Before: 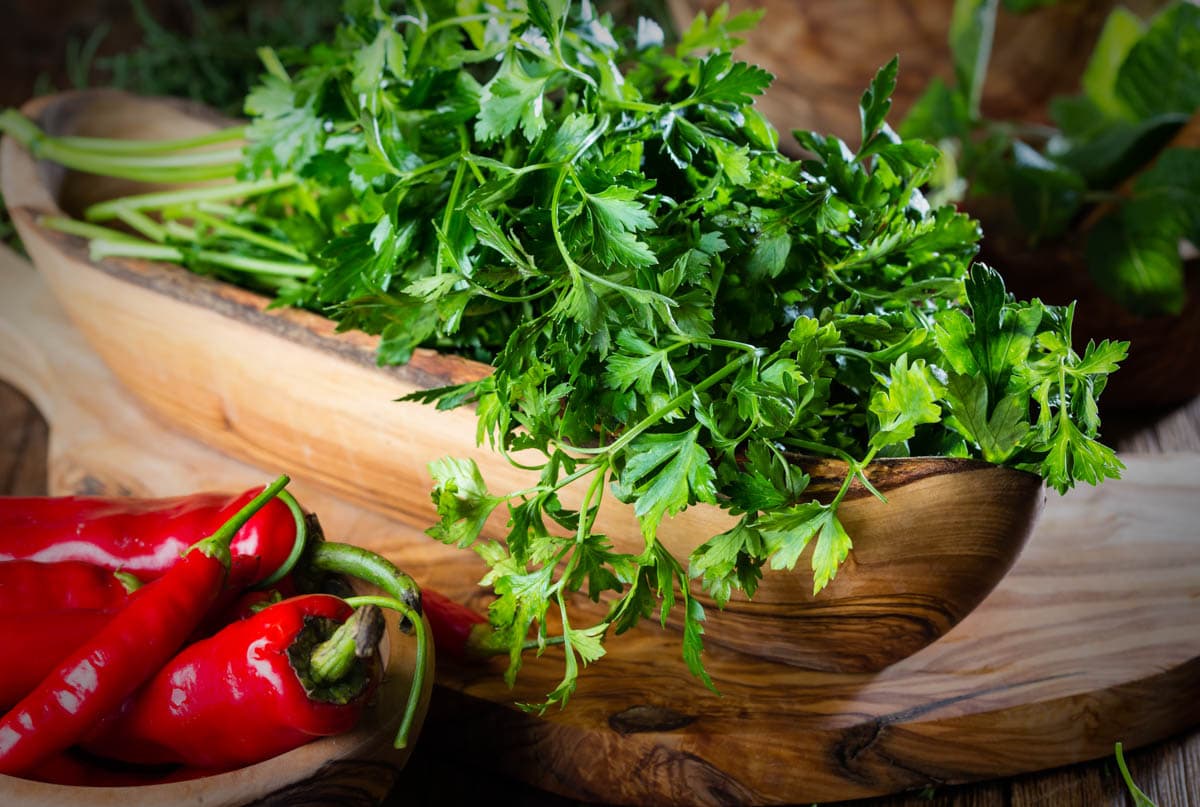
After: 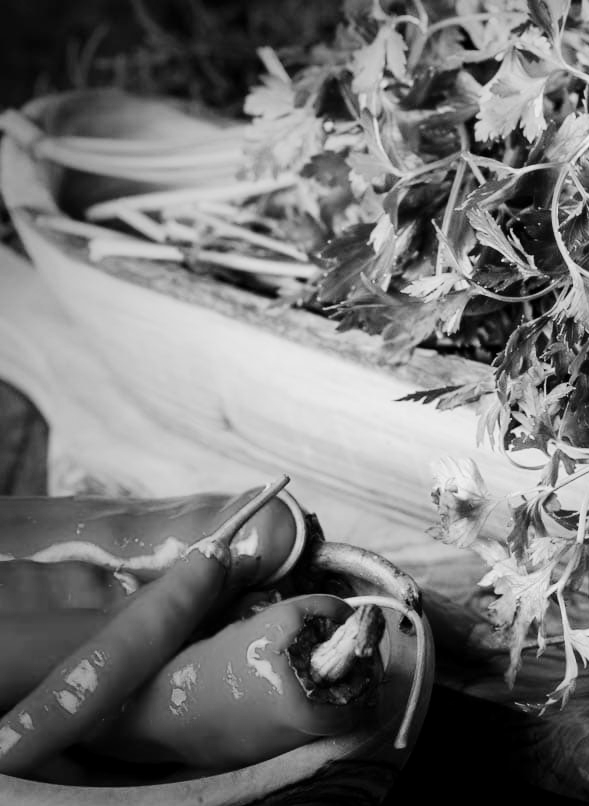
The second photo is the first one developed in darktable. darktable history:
rgb levels: preserve colors max RGB
crop and rotate: left 0%, top 0%, right 50.845%
monochrome: on, module defaults
tone curve: curves: ch0 [(0.014, 0) (0.13, 0.09) (0.227, 0.211) (0.346, 0.388) (0.499, 0.598) (0.662, 0.76) (0.795, 0.846) (1, 0.969)]; ch1 [(0, 0) (0.366, 0.367) (0.447, 0.417) (0.473, 0.484) (0.504, 0.502) (0.525, 0.518) (0.564, 0.548) (0.639, 0.643) (1, 1)]; ch2 [(0, 0) (0.333, 0.346) (0.375, 0.375) (0.424, 0.43) (0.476, 0.498) (0.496, 0.505) (0.517, 0.515) (0.542, 0.564) (0.583, 0.6) (0.64, 0.622) (0.723, 0.676) (1, 1)], color space Lab, independent channels, preserve colors none
